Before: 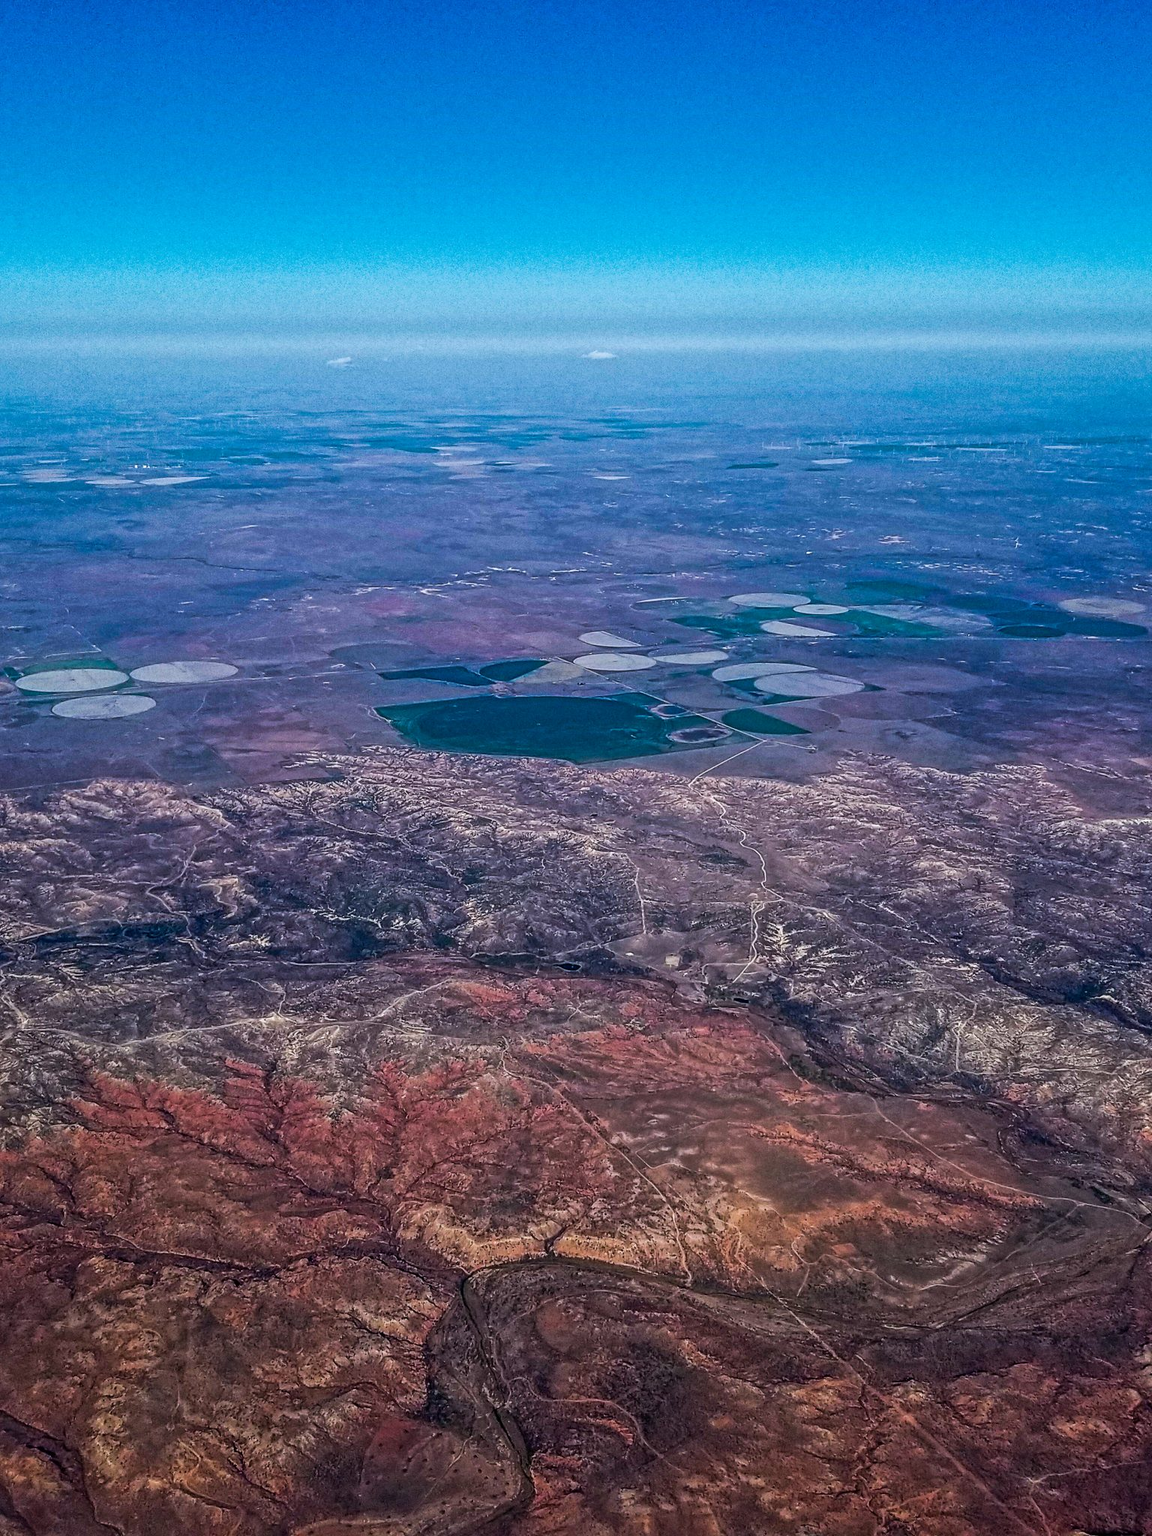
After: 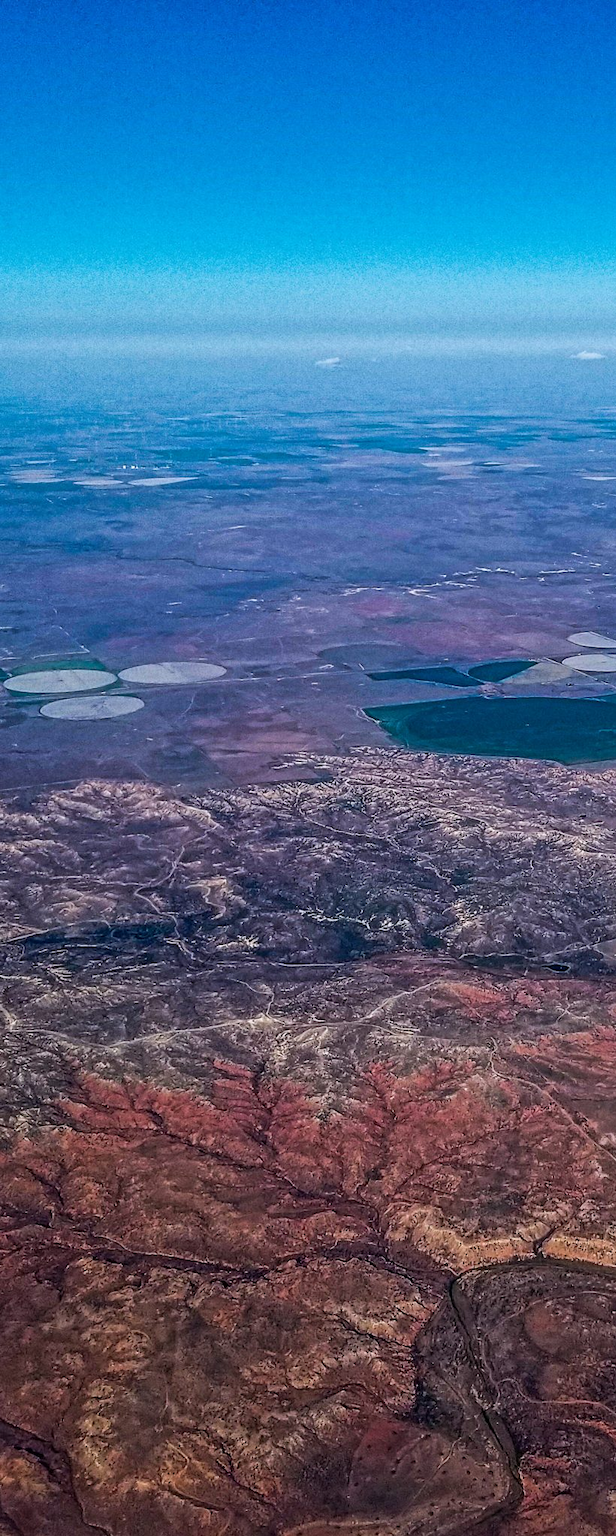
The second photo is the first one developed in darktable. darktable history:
crop: left 1.045%, right 45.499%, bottom 0.088%
